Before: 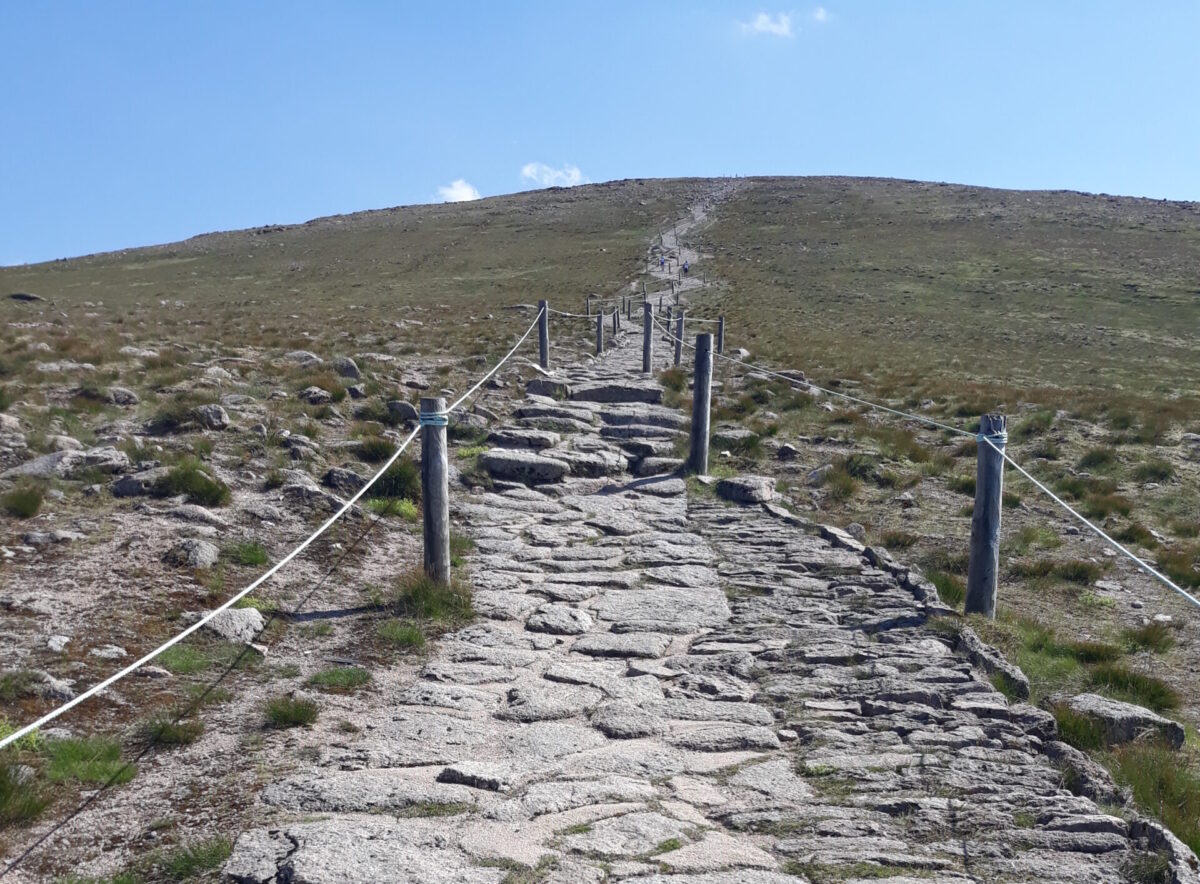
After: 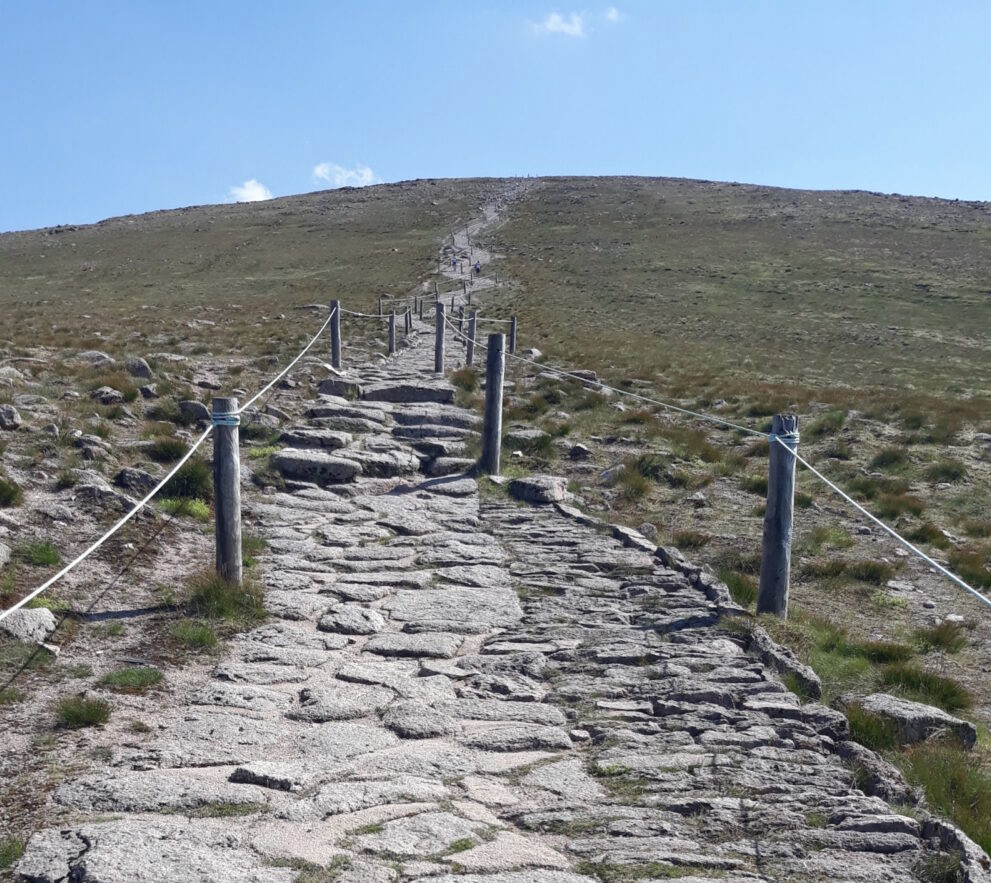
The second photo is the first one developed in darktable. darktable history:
contrast brightness saturation: saturation -0.041
crop: left 17.396%, bottom 0.041%
